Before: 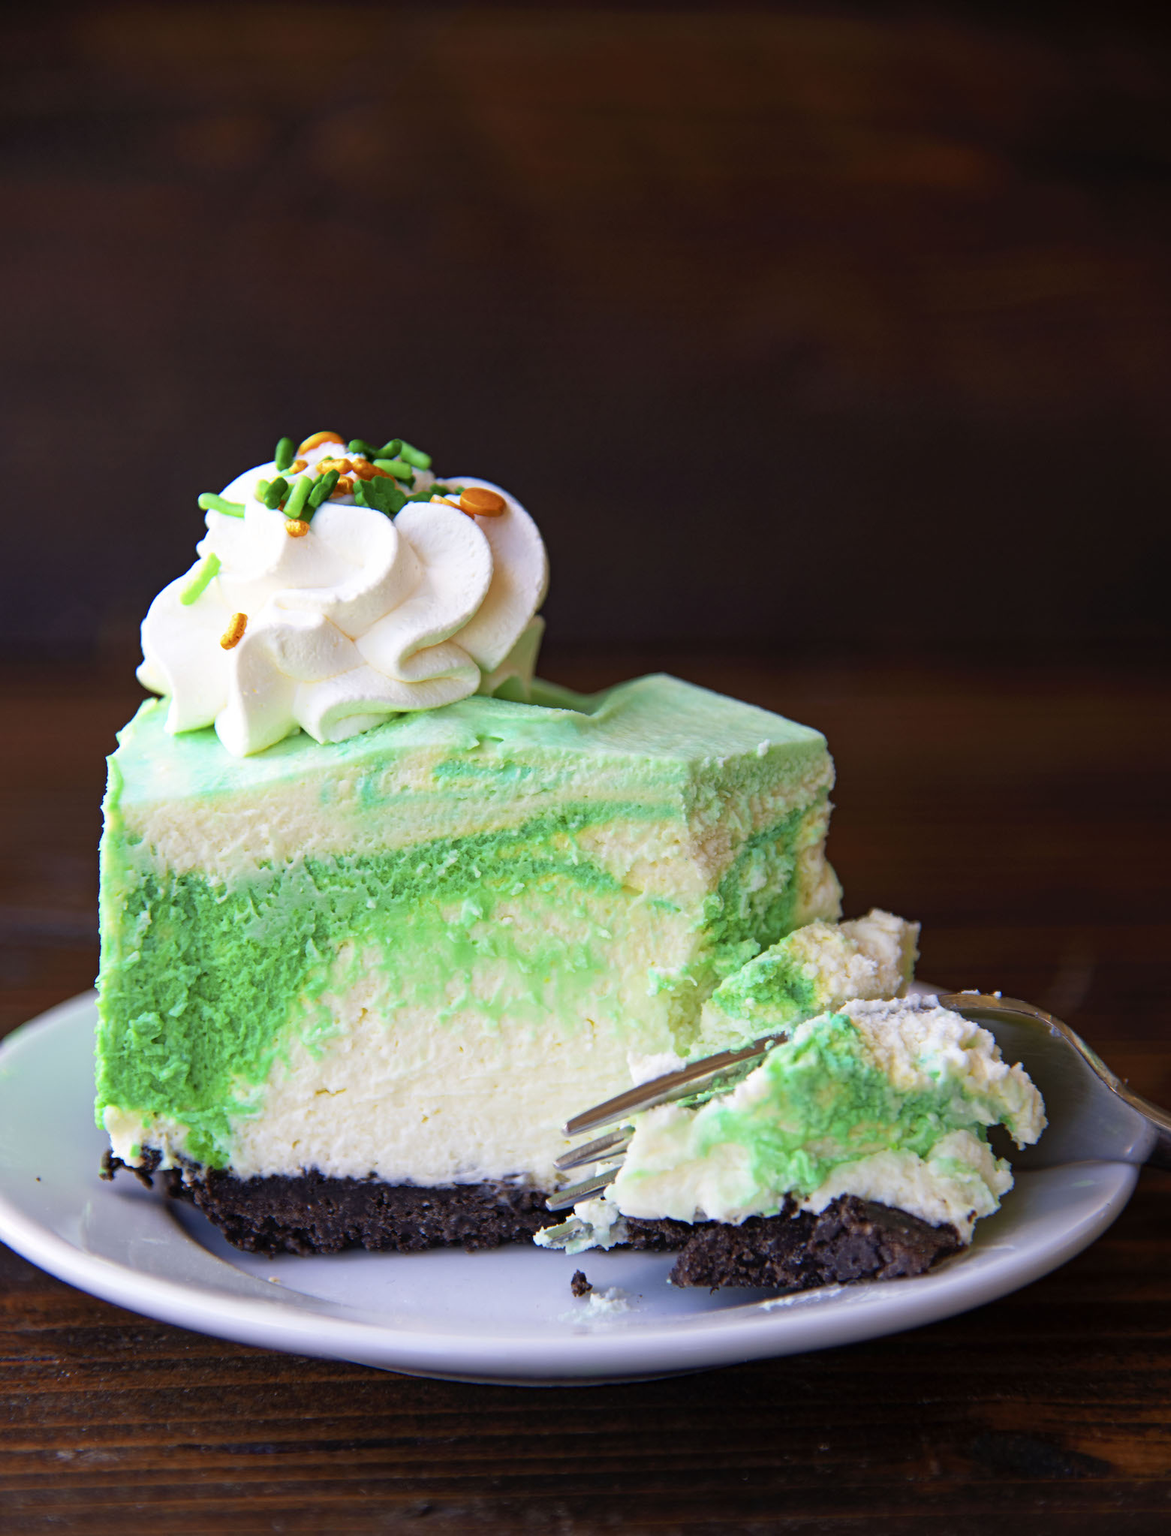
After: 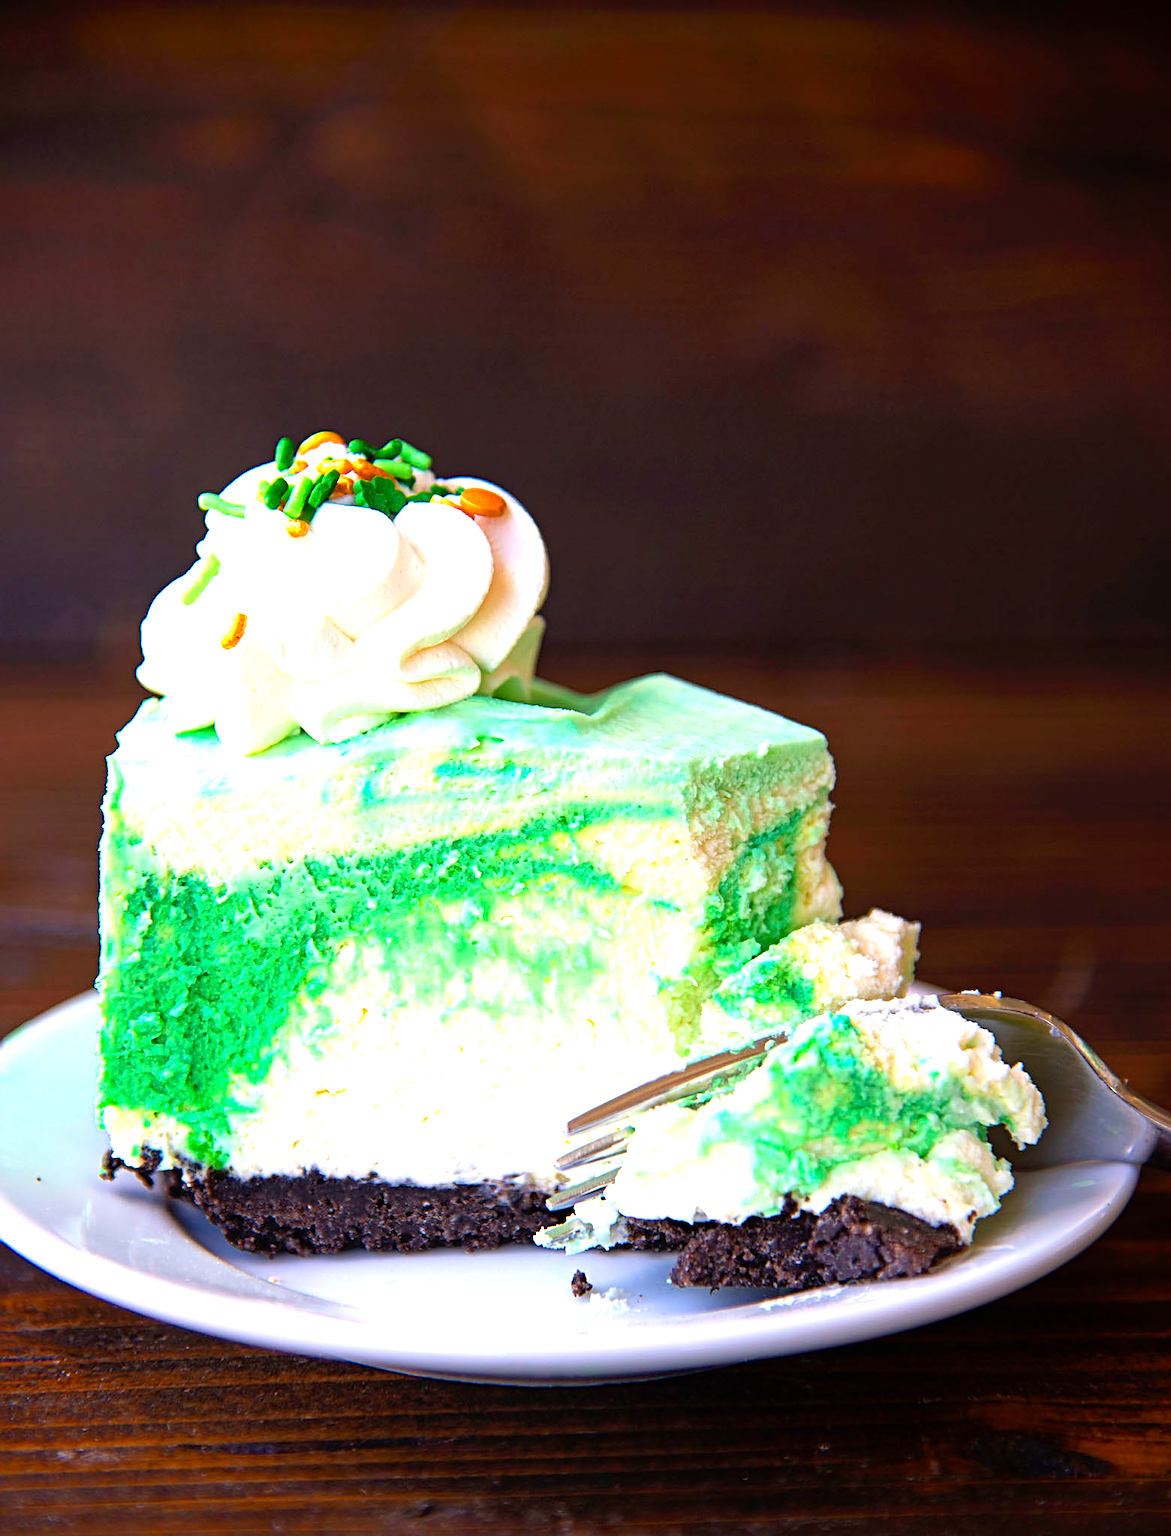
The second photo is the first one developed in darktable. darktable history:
vignetting: saturation 0.378
sharpen: on, module defaults
exposure: black level correction 0, exposure 1.001 EV, compensate highlight preservation false
color balance rgb: perceptual saturation grading › global saturation 0.928%, global vibrance 16.516%, saturation formula JzAzBz (2021)
